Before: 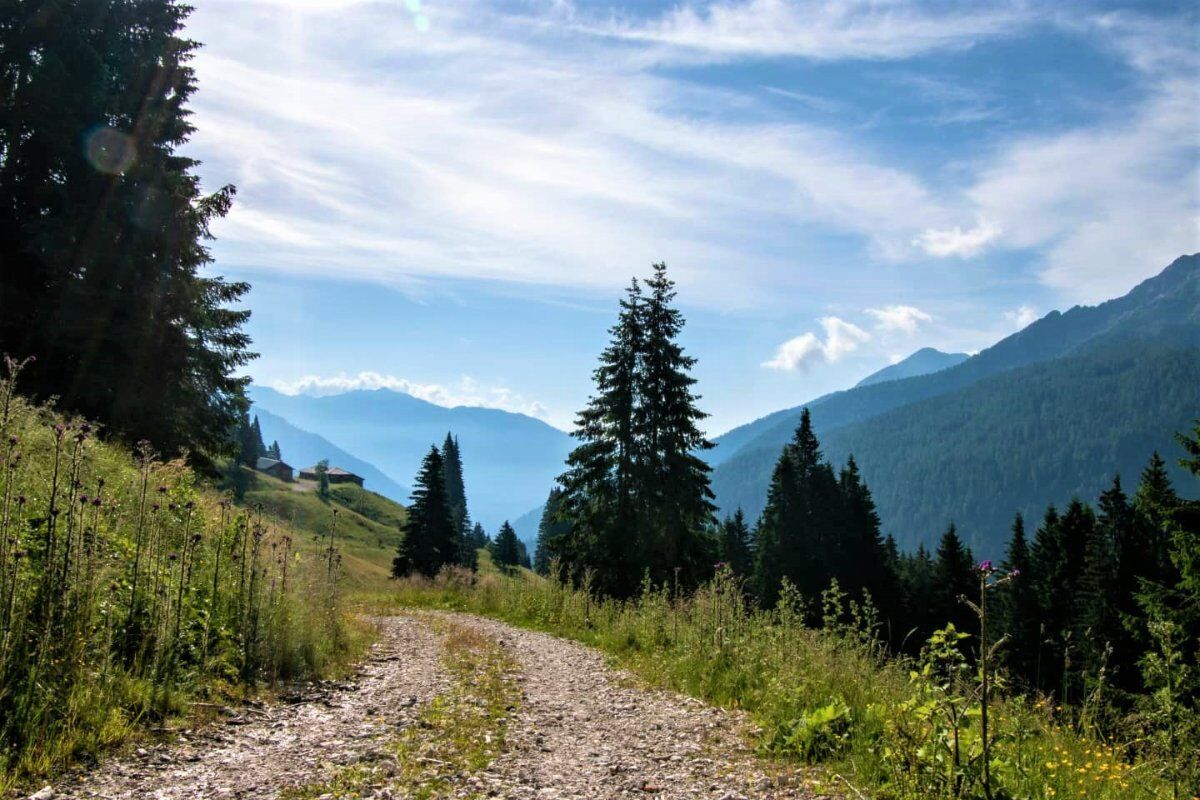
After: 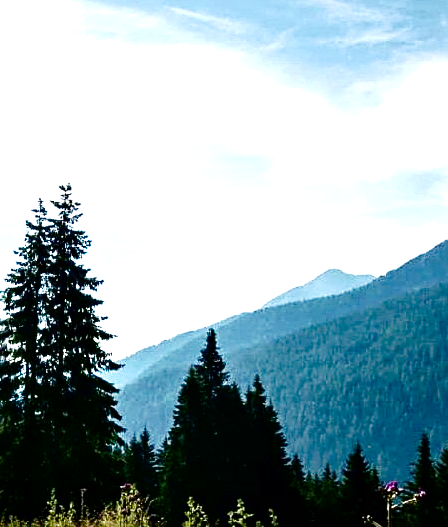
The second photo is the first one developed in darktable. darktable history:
crop and rotate: left 49.522%, top 10.114%, right 13.143%, bottom 23.971%
sharpen: amount 0.585
exposure: exposure 1.163 EV, compensate highlight preservation false
contrast brightness saturation: brightness -0.515
base curve: curves: ch0 [(0, 0) (0.032, 0.025) (0.121, 0.166) (0.206, 0.329) (0.605, 0.79) (1, 1)], preserve colors none
